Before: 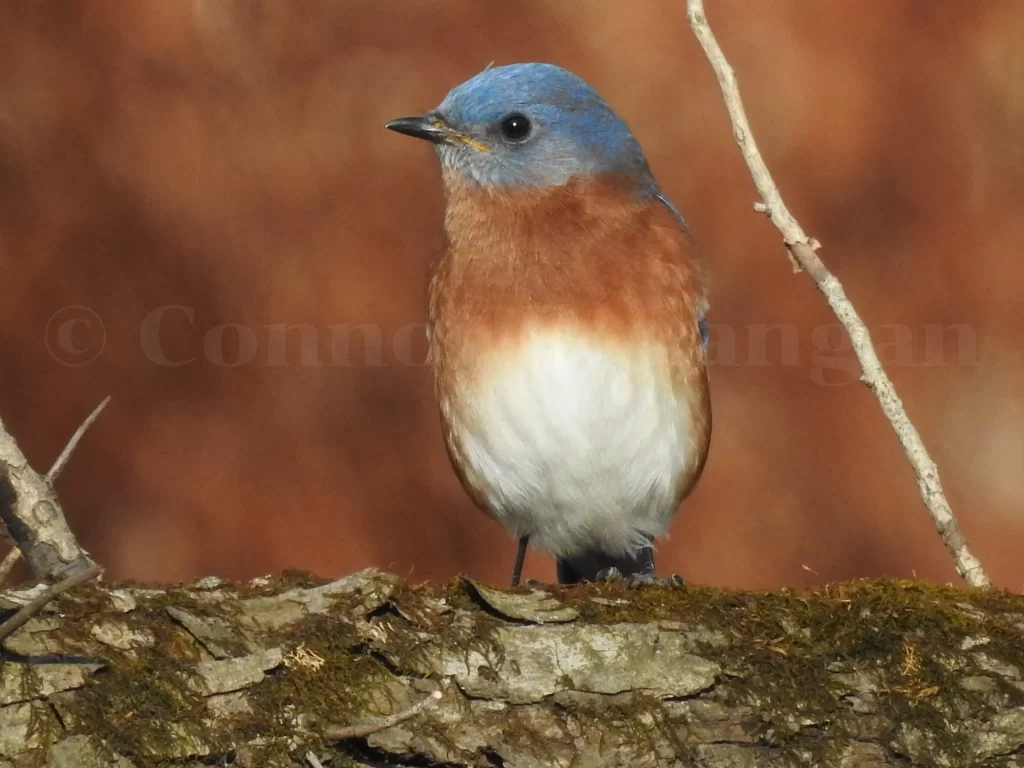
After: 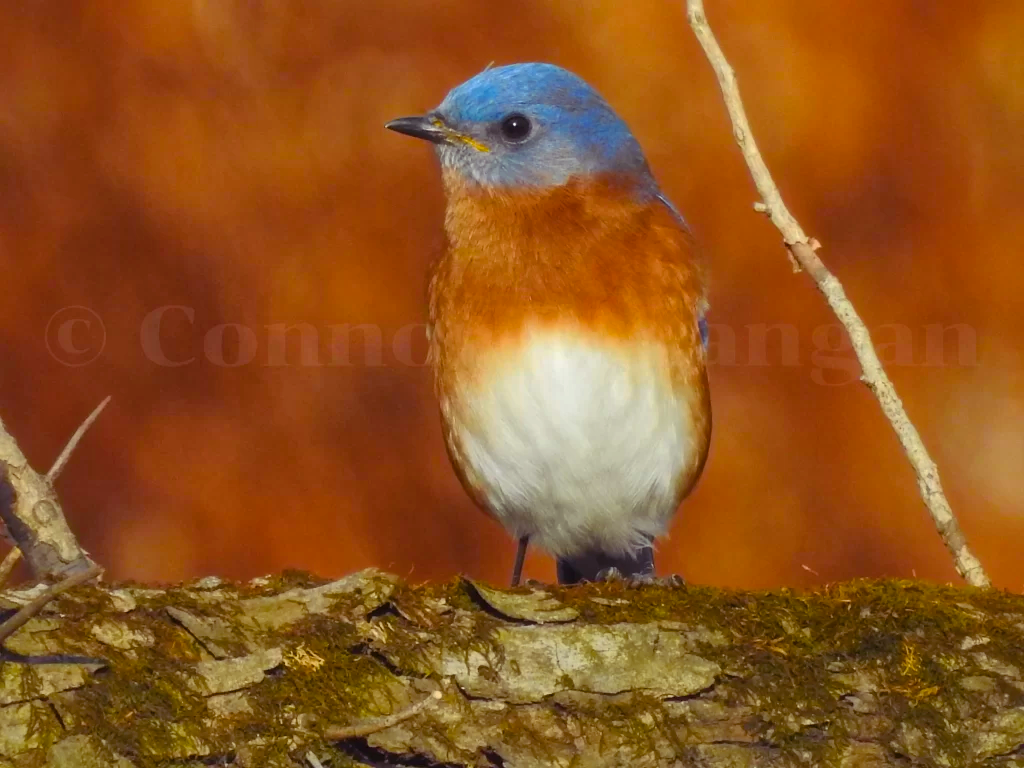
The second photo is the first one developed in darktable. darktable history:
color balance rgb: shadows lift › luminance 0.667%, shadows lift › chroma 6.766%, shadows lift › hue 297.9°, linear chroma grading › global chroma 14.613%, perceptual saturation grading › global saturation 31.196%, global vibrance 20%
shadows and highlights: on, module defaults
